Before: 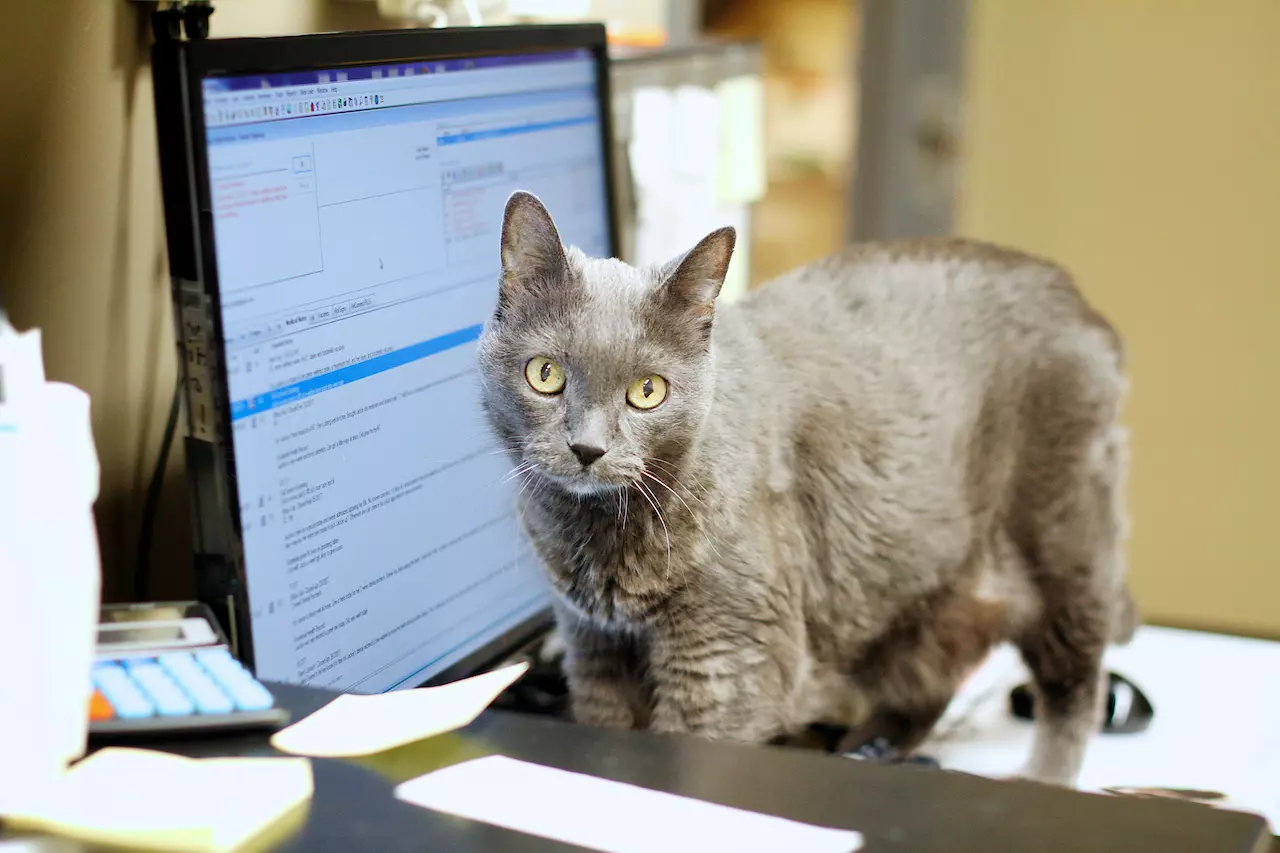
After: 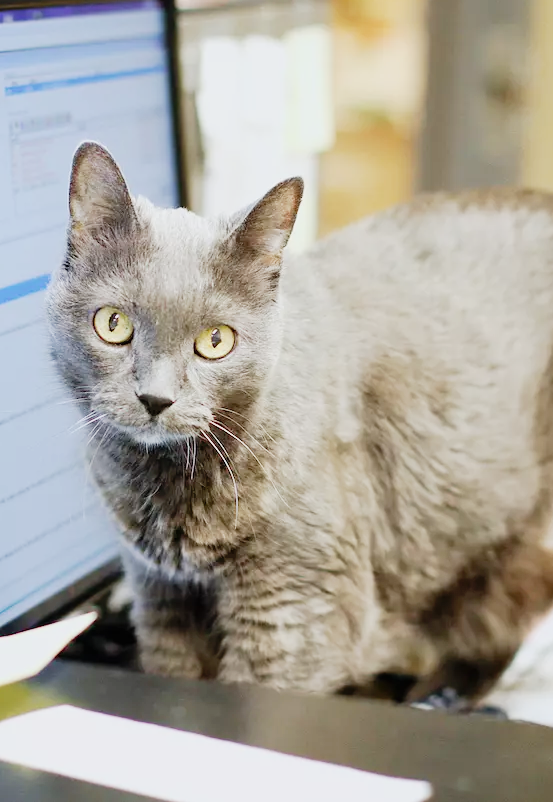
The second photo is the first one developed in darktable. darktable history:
crop: left 33.794%, top 5.944%, right 22.967%
tone curve: curves: ch0 [(0, 0.005) (0.103, 0.097) (0.18, 0.207) (0.384, 0.465) (0.491, 0.585) (0.629, 0.726) (0.84, 0.866) (1, 0.947)]; ch1 [(0, 0) (0.172, 0.123) (0.324, 0.253) (0.396, 0.388) (0.478, 0.461) (0.499, 0.497) (0.532, 0.515) (0.57, 0.584) (0.635, 0.675) (0.805, 0.892) (1, 1)]; ch2 [(0, 0) (0.411, 0.424) (0.496, 0.501) (0.515, 0.507) (0.553, 0.562) (0.604, 0.642) (0.708, 0.768) (0.839, 0.916) (1, 1)], preserve colors none
